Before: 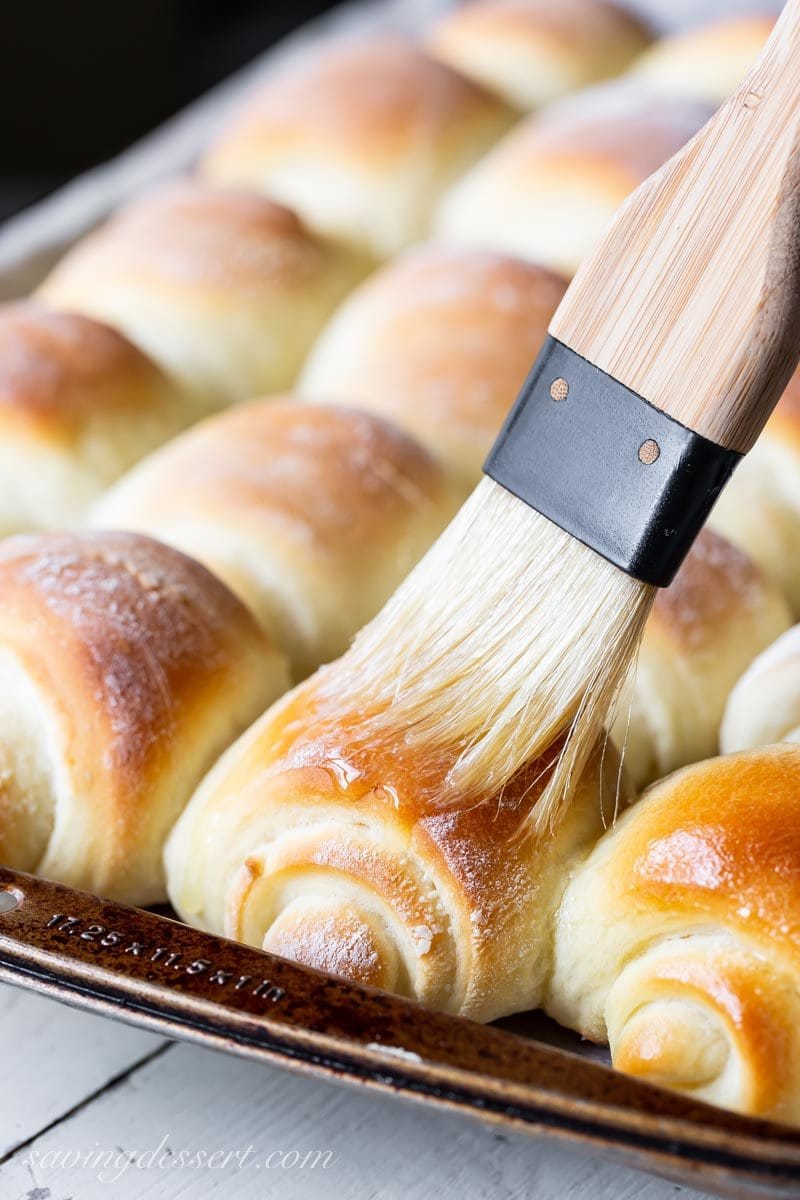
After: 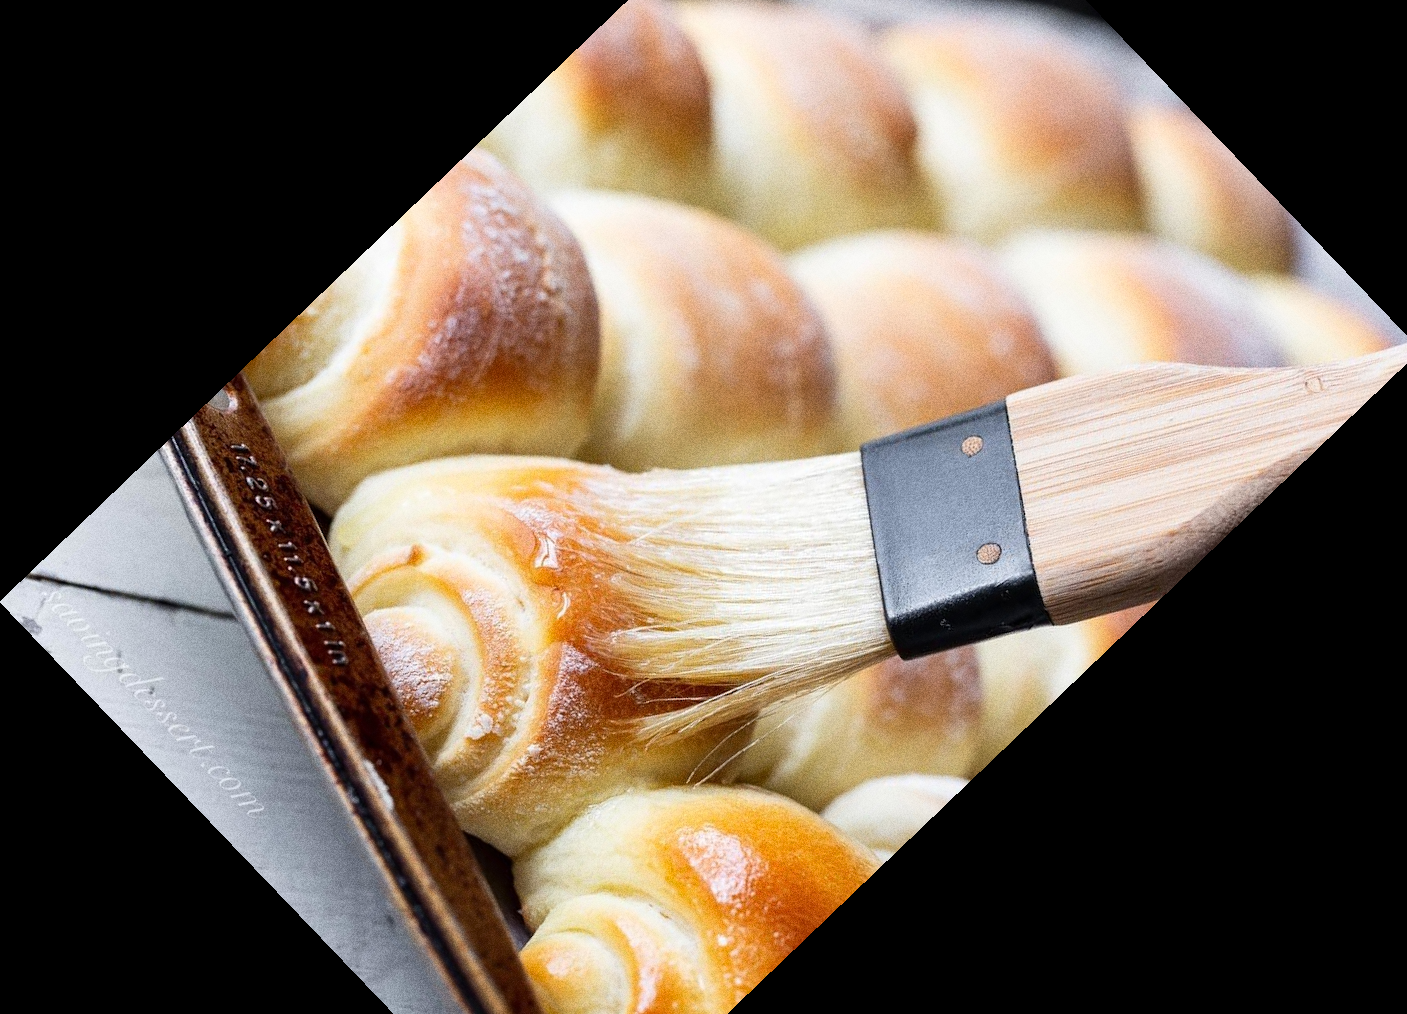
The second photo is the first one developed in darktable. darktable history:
crop and rotate: angle -46.26°, top 16.234%, right 0.912%, bottom 11.704%
grain: coarseness 9.61 ISO, strength 35.62%
